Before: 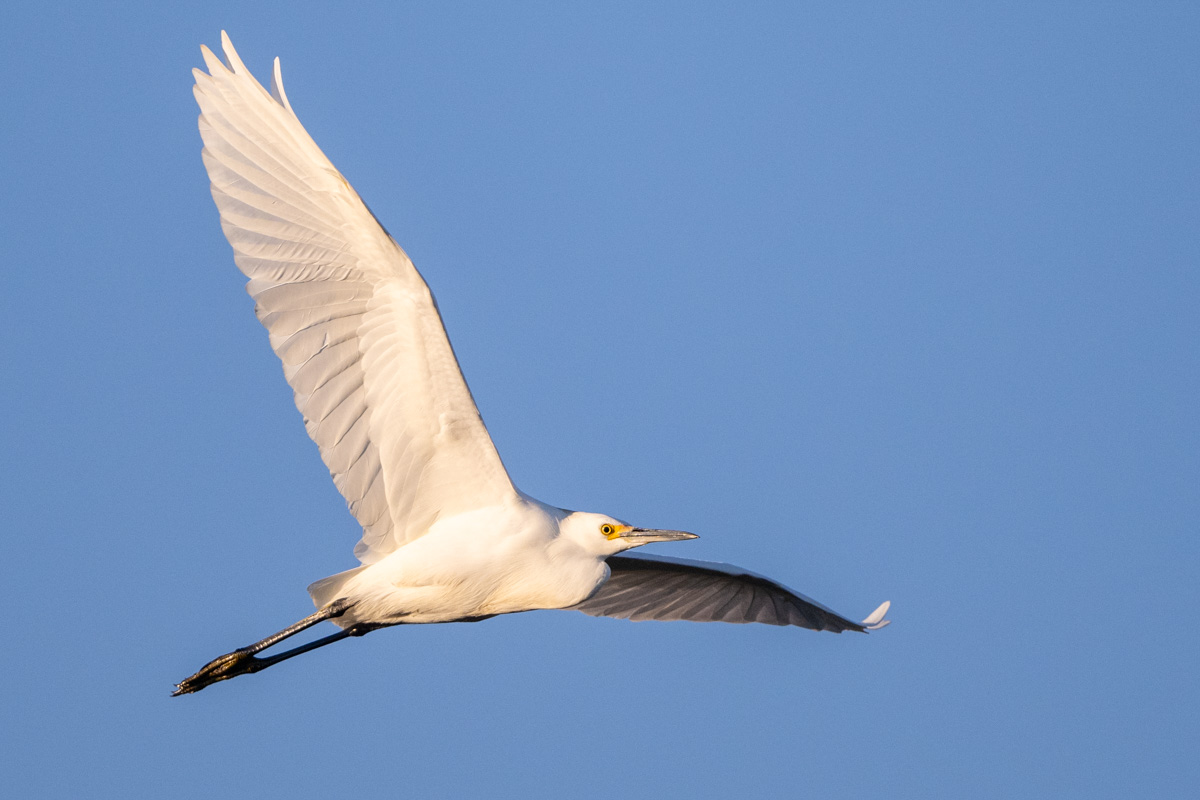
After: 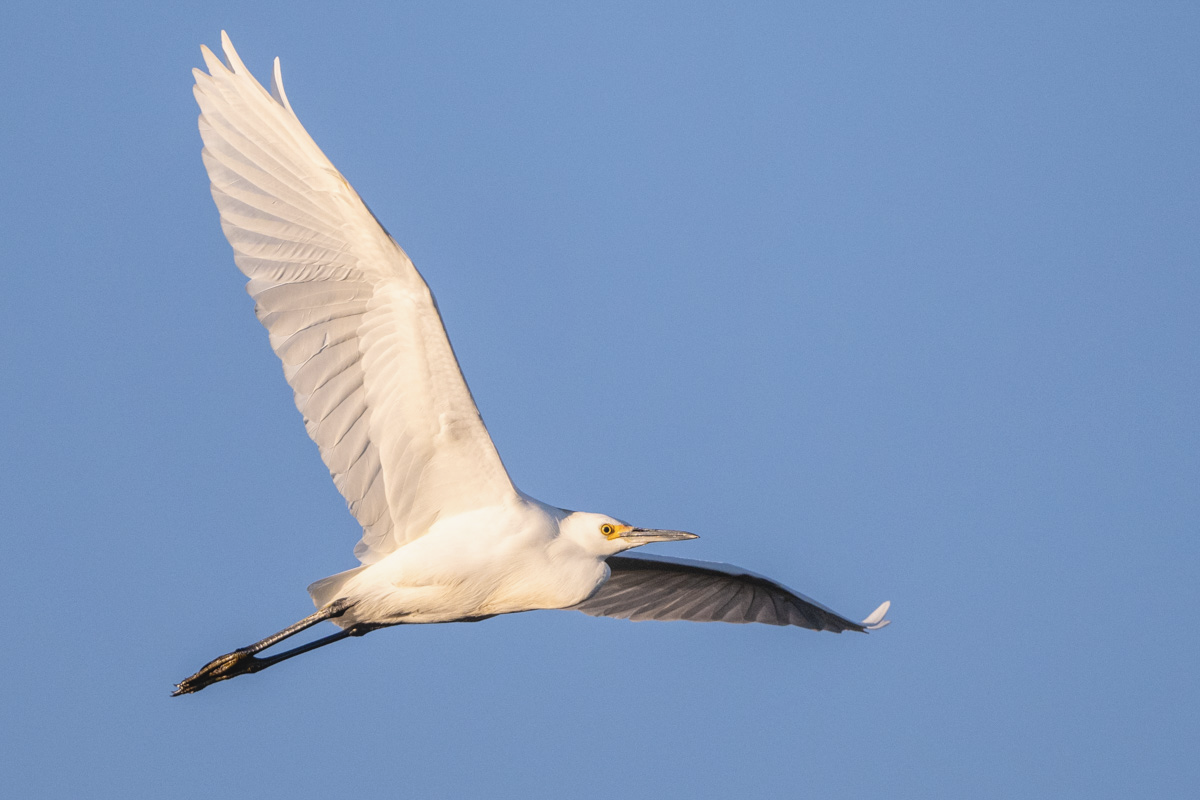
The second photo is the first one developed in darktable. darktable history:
local contrast: detail 130%
contrast brightness saturation: contrast -0.159, brightness 0.055, saturation -0.122
